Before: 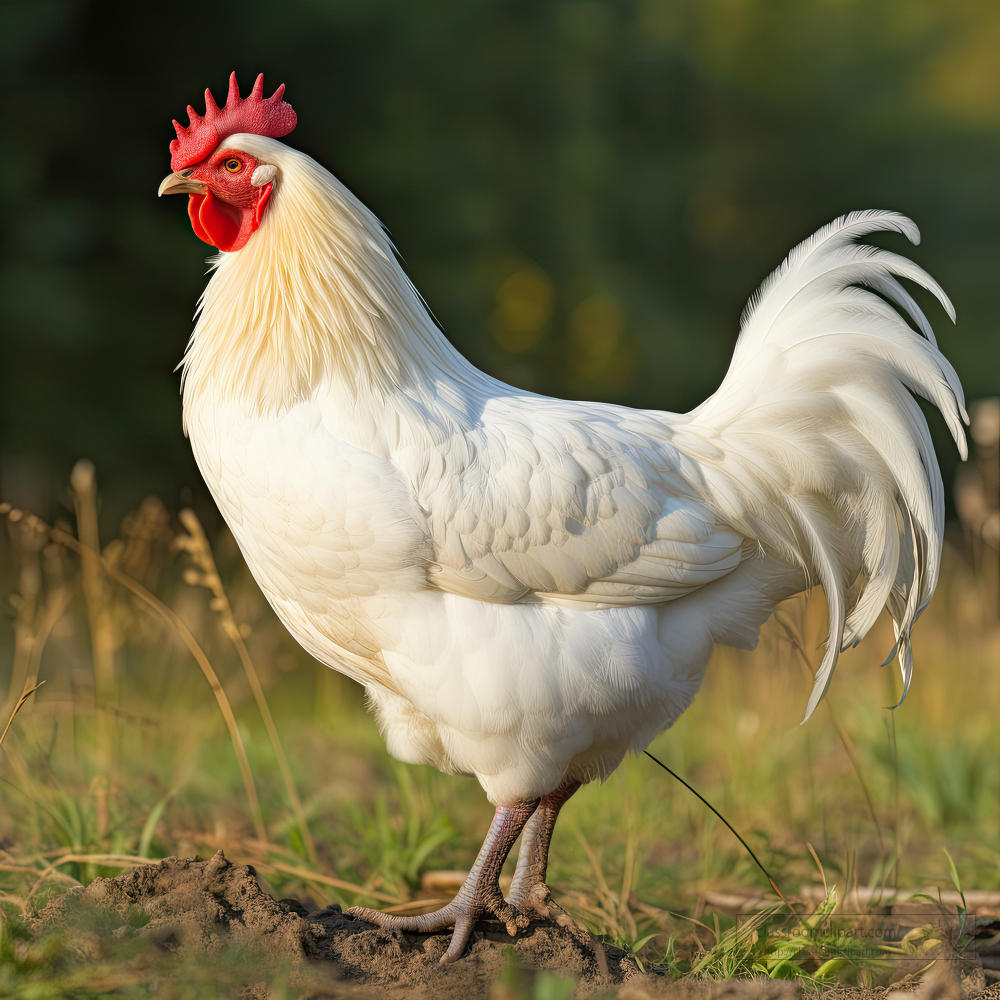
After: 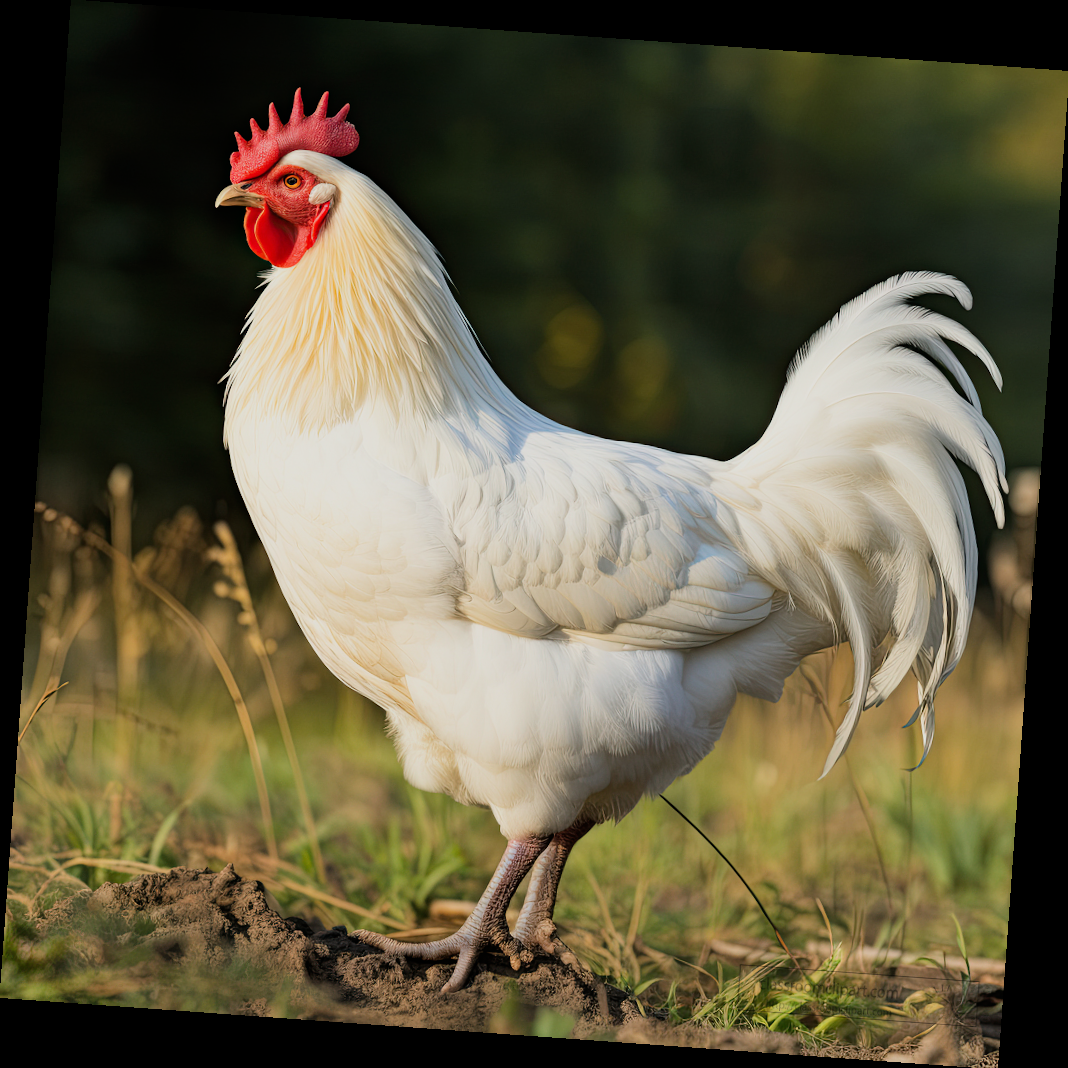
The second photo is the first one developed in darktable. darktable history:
filmic rgb: black relative exposure -7.5 EV, white relative exposure 5 EV, hardness 3.31, contrast 1.3, contrast in shadows safe
rotate and perspective: rotation 4.1°, automatic cropping off
